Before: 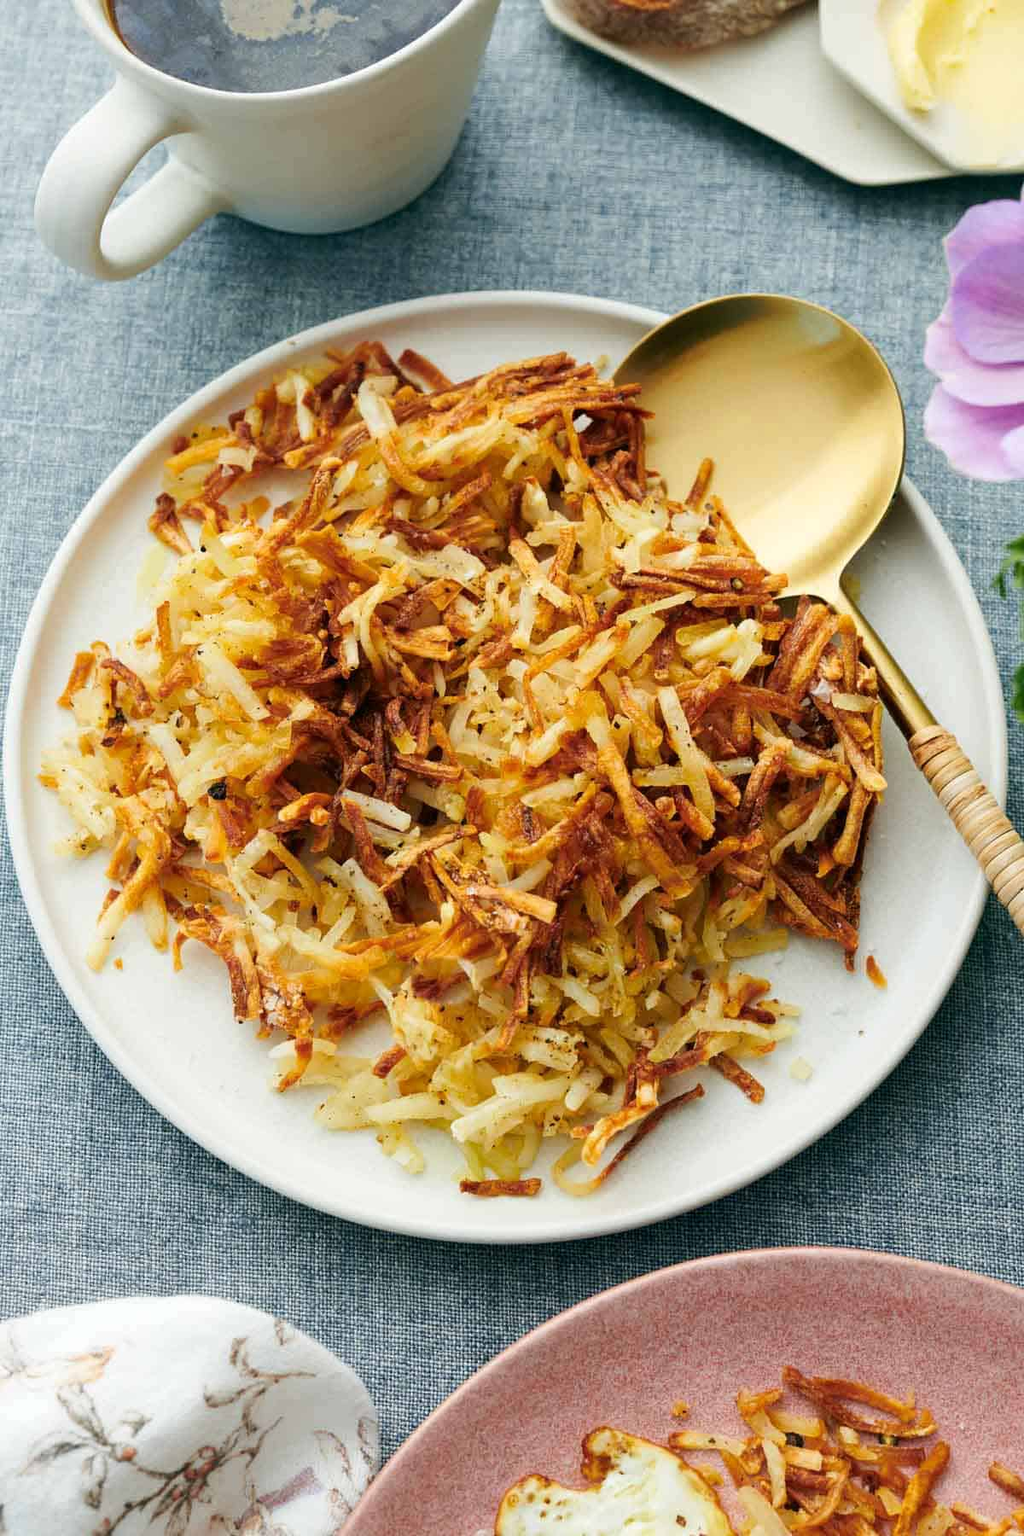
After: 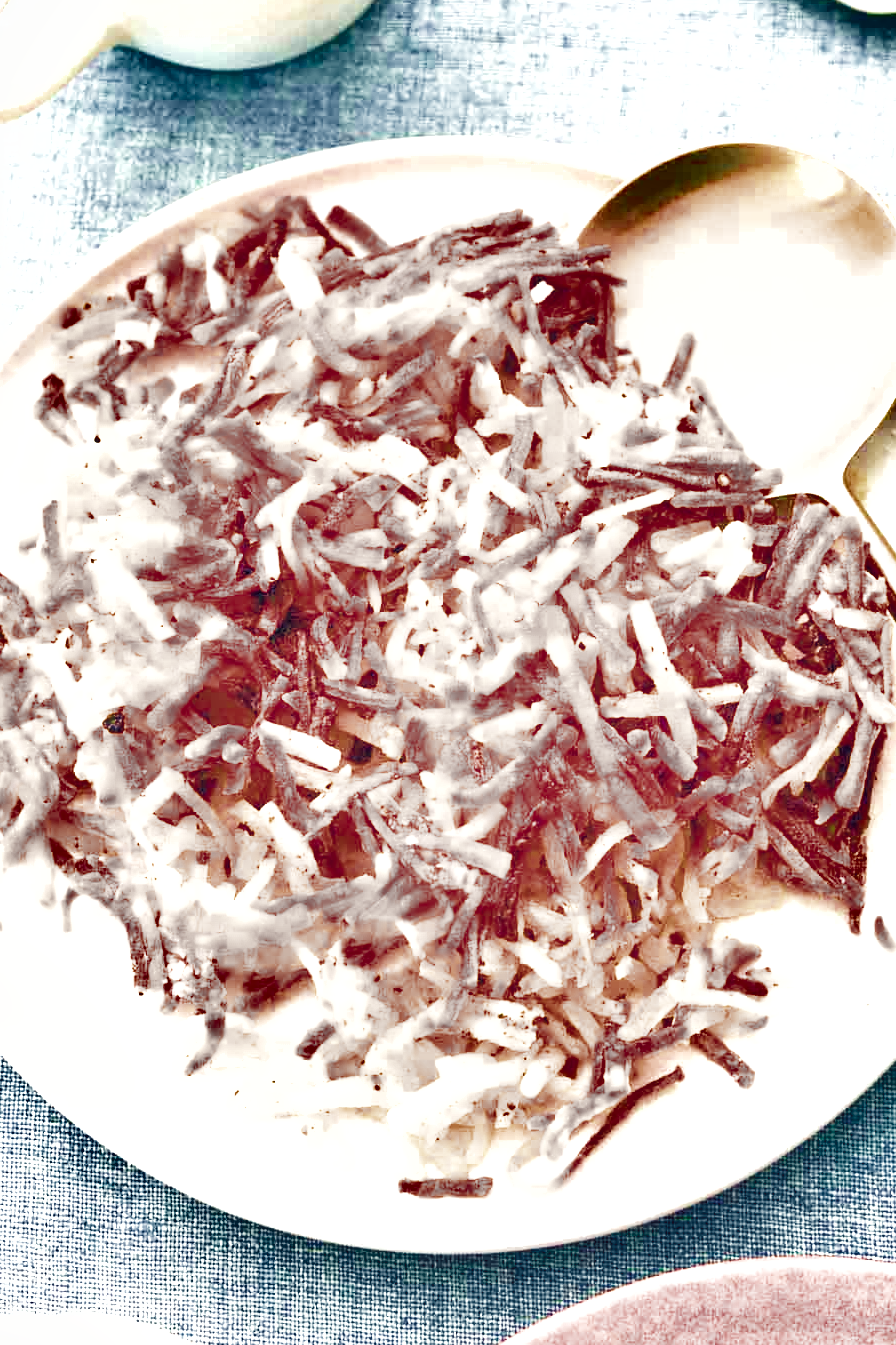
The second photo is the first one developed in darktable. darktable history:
crop and rotate: left 11.831%, top 11.346%, right 13.429%, bottom 13.899%
exposure: black level correction 0, exposure 1.1 EV, compensate exposure bias true, compensate highlight preservation false
levels: levels [0.101, 0.578, 0.953]
color balance: lift [1.001, 0.997, 0.99, 1.01], gamma [1.007, 1, 0.975, 1.025], gain [1, 1.065, 1.052, 0.935], contrast 13.25%
filmic rgb: middle gray luminance 4.29%, black relative exposure -13 EV, white relative exposure 5 EV, threshold 6 EV, target black luminance 0%, hardness 5.19, latitude 59.69%, contrast 0.767, highlights saturation mix 5%, shadows ↔ highlights balance 25.95%, add noise in highlights 0, color science v3 (2019), use custom middle-gray values true, iterations of high-quality reconstruction 0, contrast in highlights soft, enable highlight reconstruction true
tone equalizer: -8 EV 2 EV, -7 EV 2 EV, -6 EV 2 EV, -5 EV 2 EV, -4 EV 2 EV, -3 EV 1.5 EV, -2 EV 1 EV, -1 EV 0.5 EV
shadows and highlights: shadows 43.71, white point adjustment -1.46, soften with gaussian
